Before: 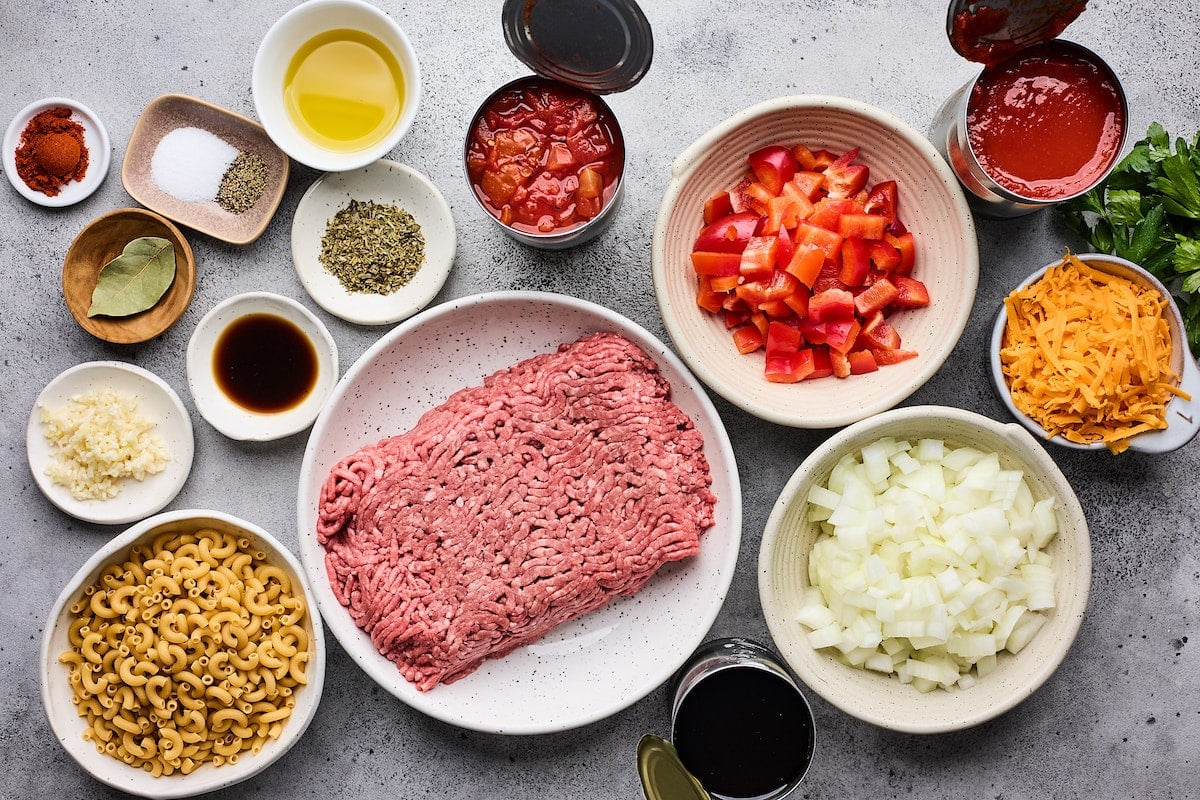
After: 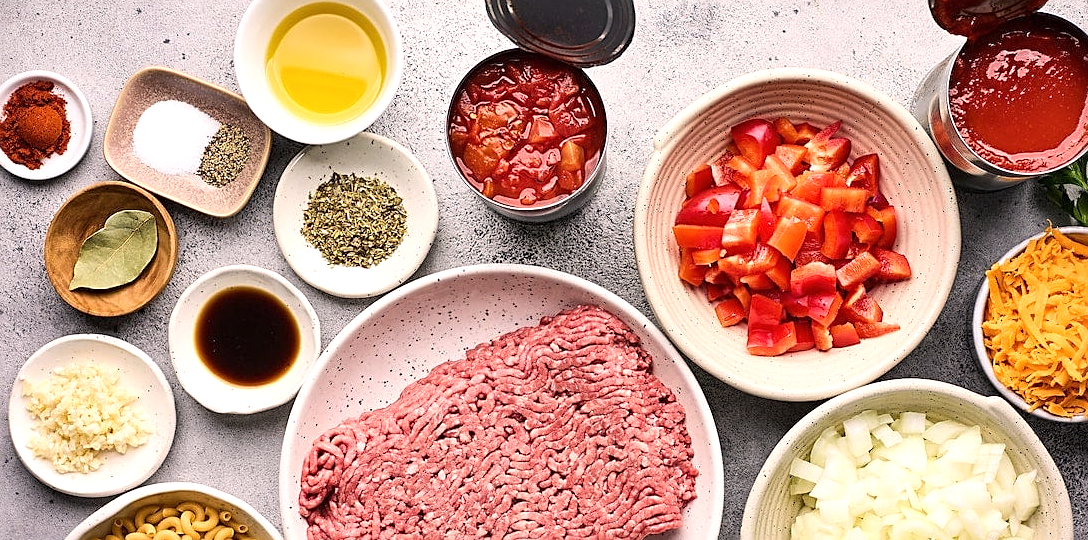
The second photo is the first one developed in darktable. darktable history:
sharpen: amount 0.478
color correction: highlights a* 5.81, highlights b* 4.84
crop: left 1.509%, top 3.452%, right 7.696%, bottom 28.452%
contrast brightness saturation: saturation -0.05
exposure: exposure 0.367 EV, compensate highlight preservation false
